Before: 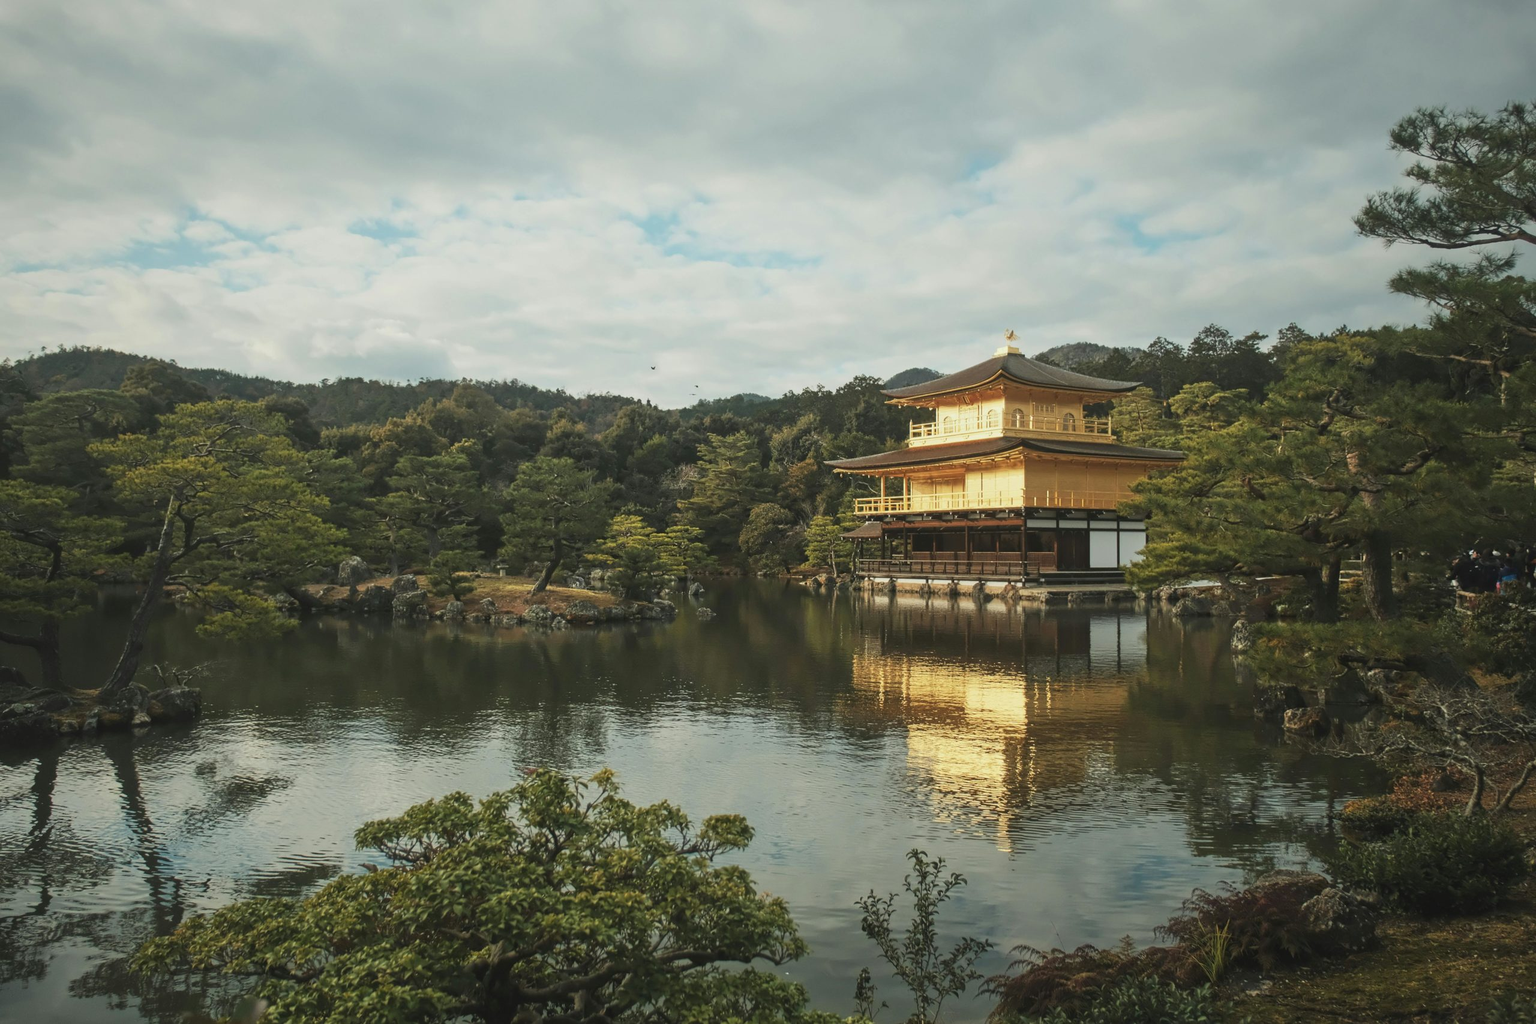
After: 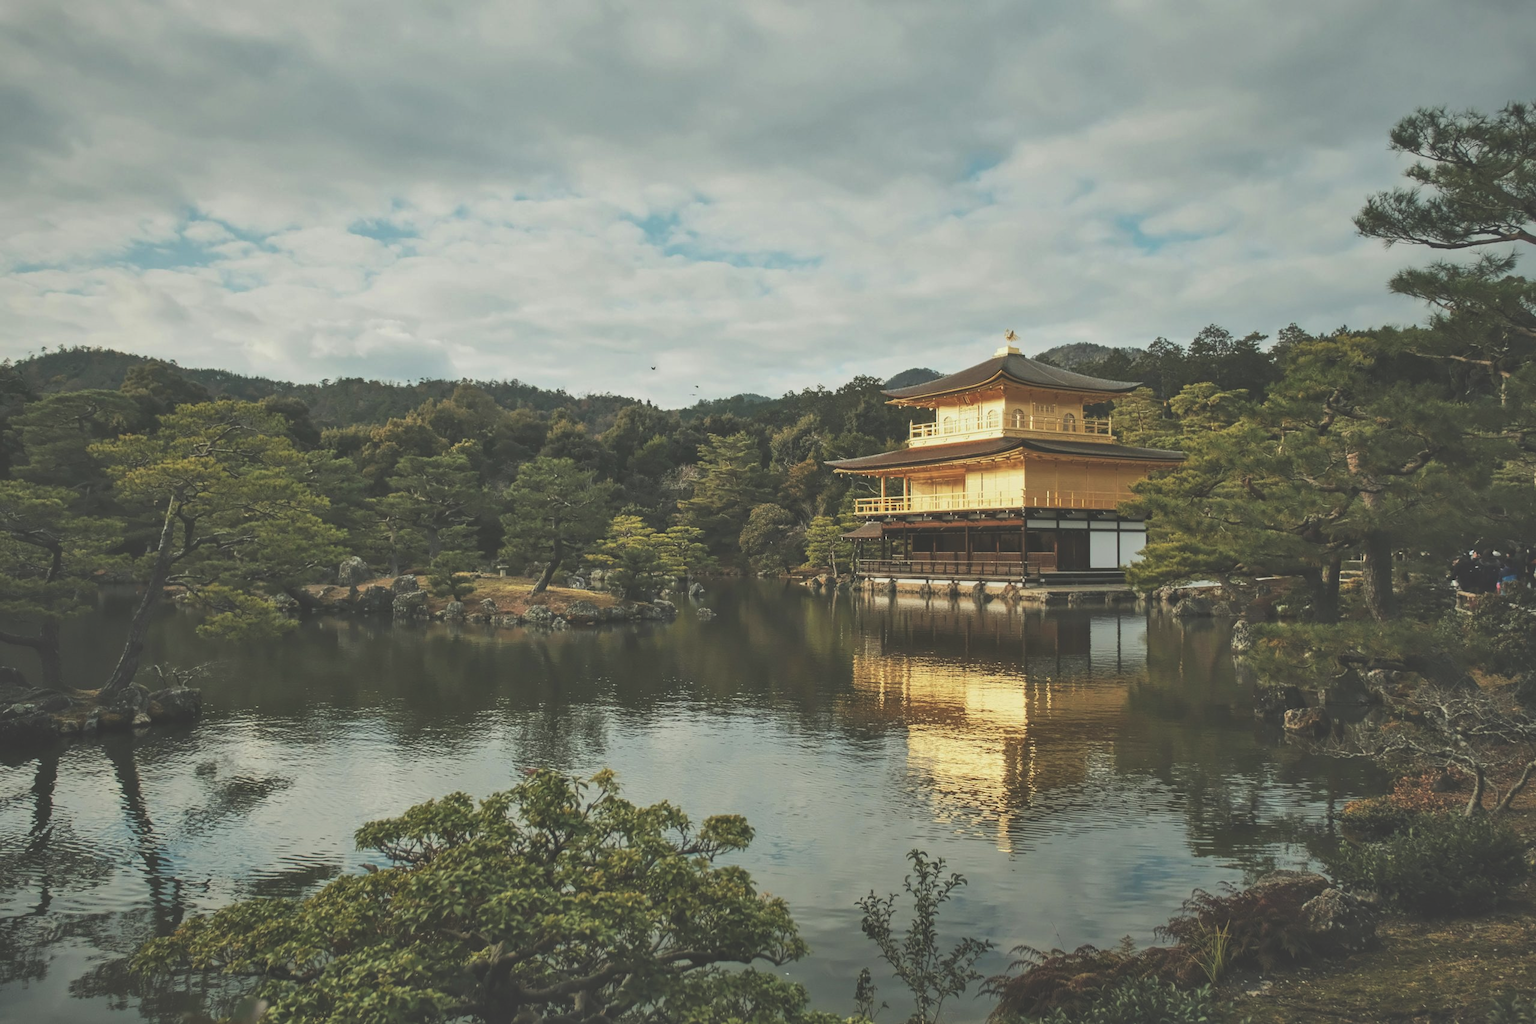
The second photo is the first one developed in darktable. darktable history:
exposure: black level correction -0.023, exposure -0.039 EV, compensate highlight preservation false
shadows and highlights: soften with gaussian
